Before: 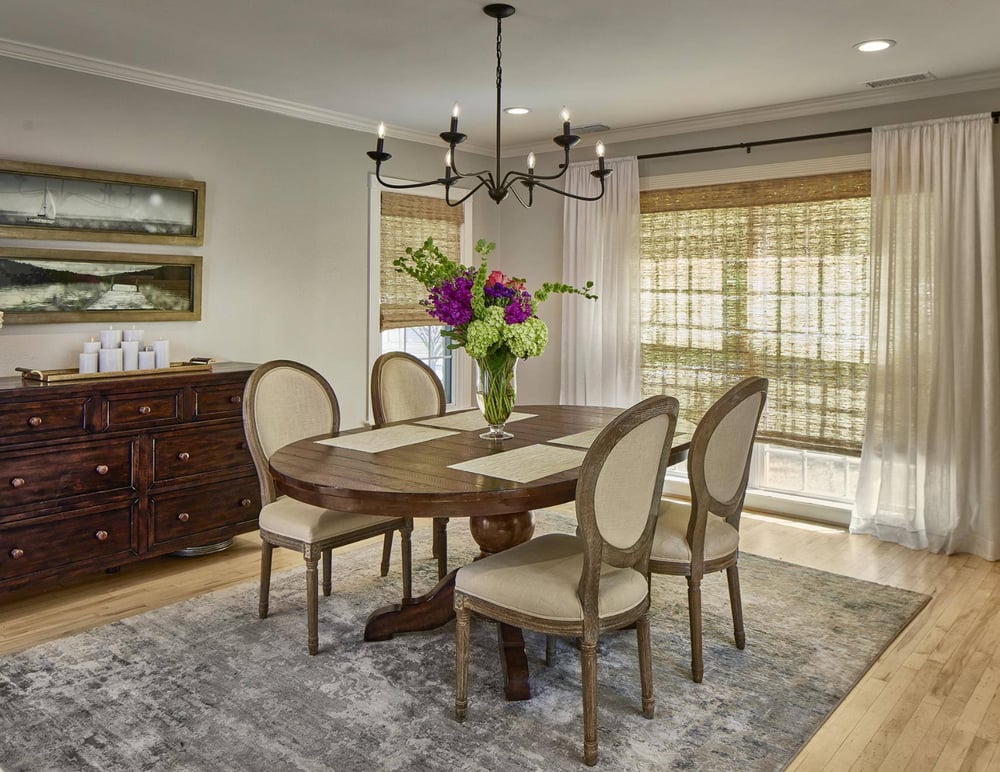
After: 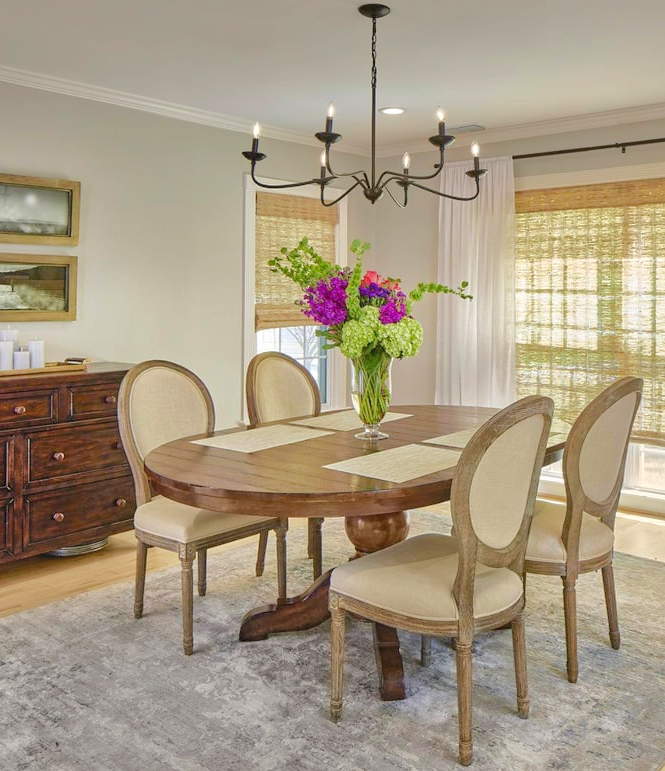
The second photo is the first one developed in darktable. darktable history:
crop and rotate: left 12.588%, right 20.867%
tone equalizer: -8 EV -0.035 EV, -7 EV 0.043 EV, -6 EV -0.008 EV, -5 EV 0.005 EV, -4 EV -0.041 EV, -3 EV -0.23 EV, -2 EV -0.644 EV, -1 EV -0.972 EV, +0 EV -0.993 EV, edges refinement/feathering 500, mask exposure compensation -1.57 EV, preserve details no
exposure: black level correction 0, exposure 1.097 EV, compensate highlight preservation false
contrast brightness saturation: contrast 0.035, brightness 0.068, saturation 0.13
